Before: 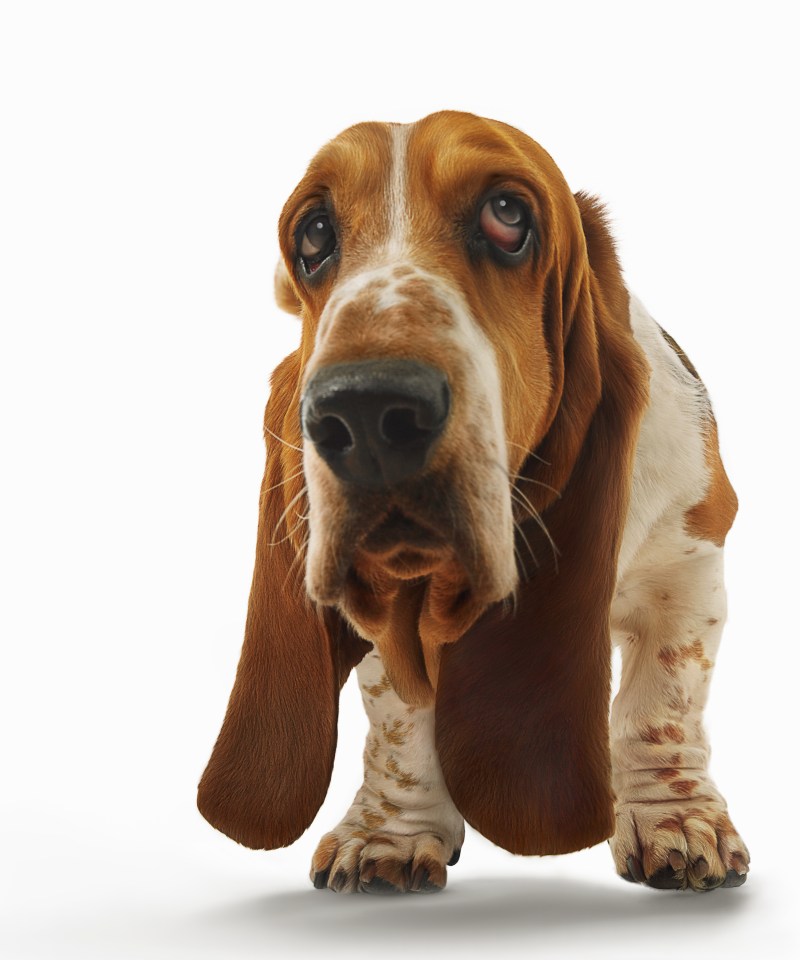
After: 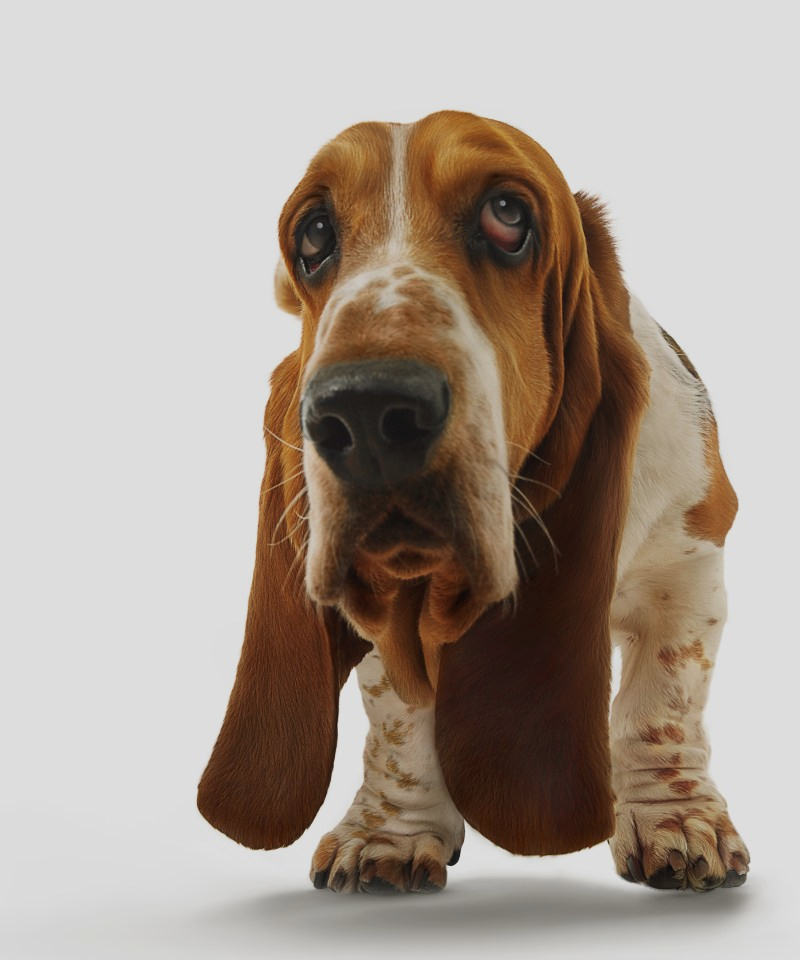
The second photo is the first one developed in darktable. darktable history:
exposure: exposure -0.426 EV, compensate highlight preservation false
